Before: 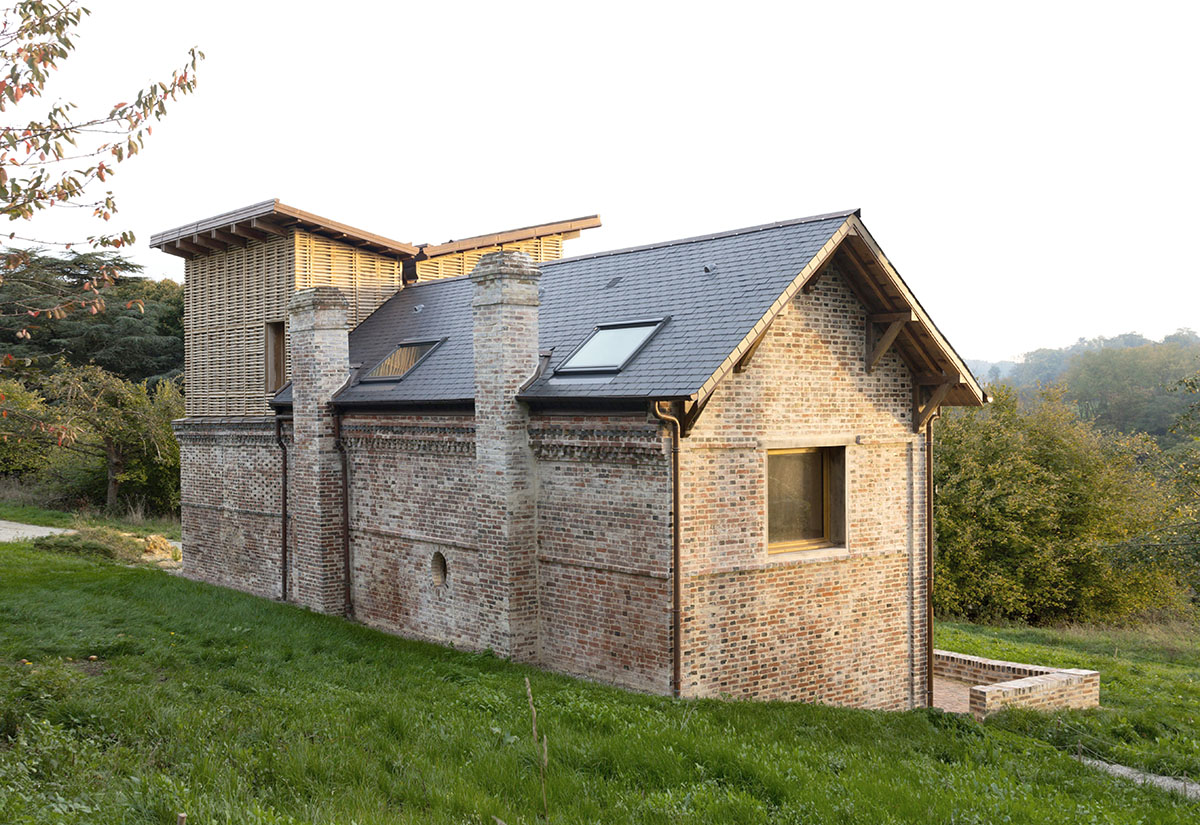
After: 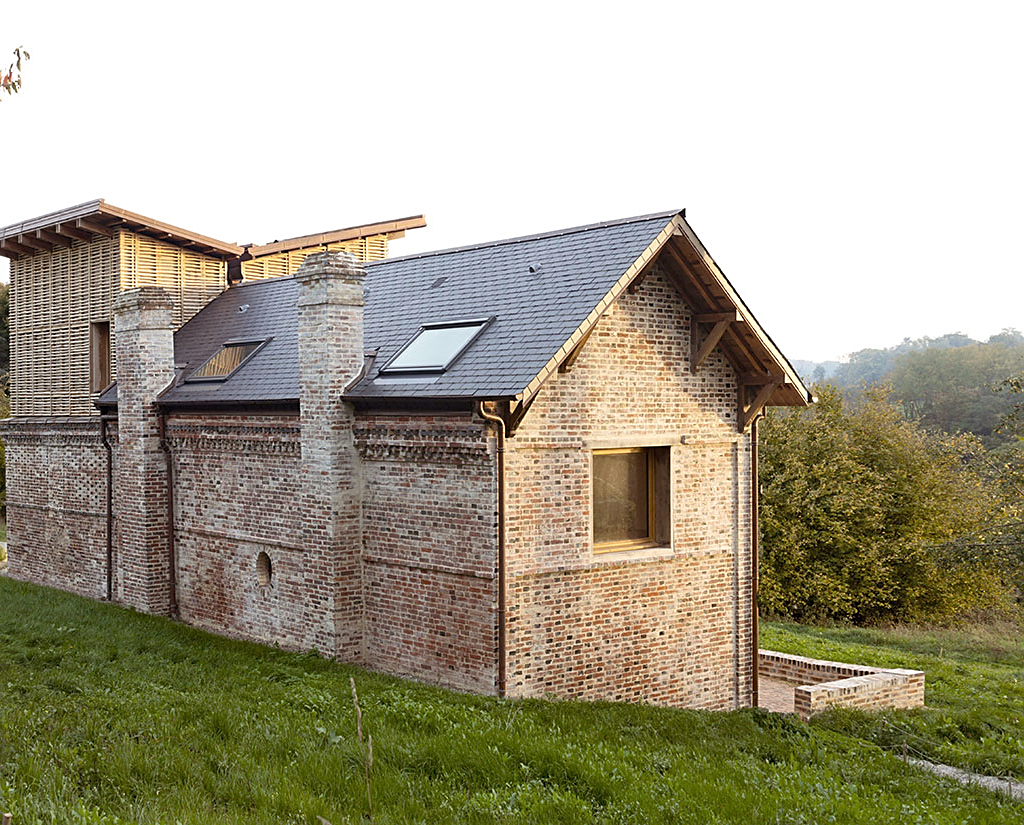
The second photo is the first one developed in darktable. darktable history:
sharpen: on, module defaults
crop and rotate: left 14.603%
color balance rgb: shadows lift › chroma 4.653%, shadows lift › hue 24.99°, perceptual saturation grading › global saturation -1.58%, perceptual saturation grading › highlights -8.256%, perceptual saturation grading › mid-tones 8.082%, perceptual saturation grading › shadows 4.365%, global vibrance 14.279%
